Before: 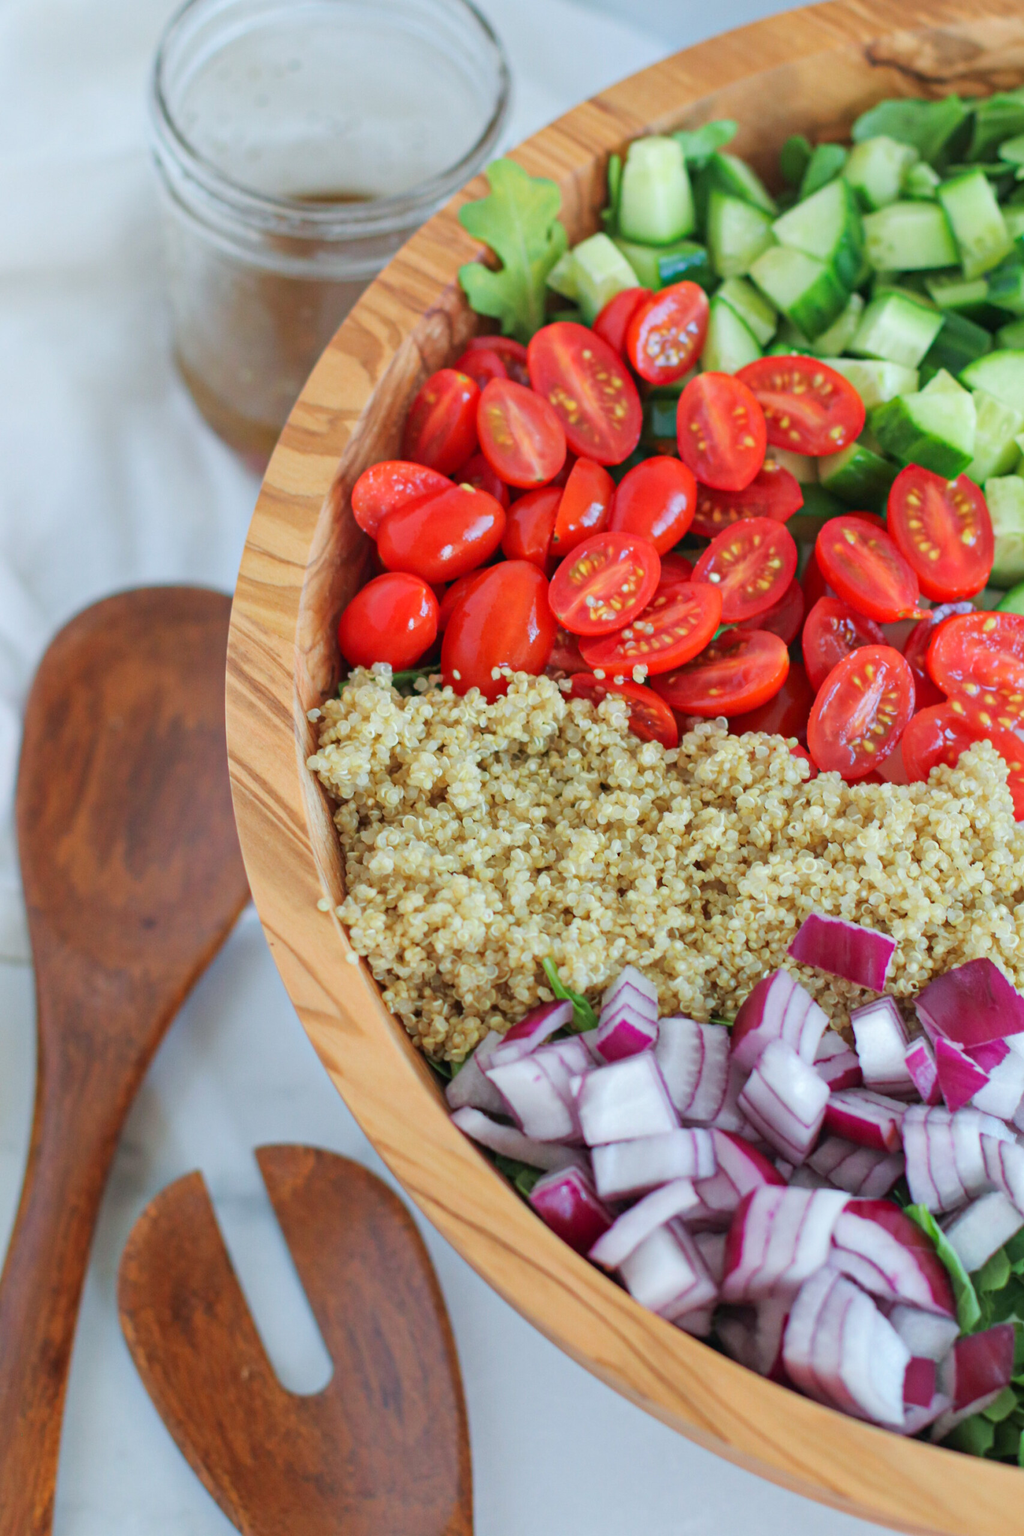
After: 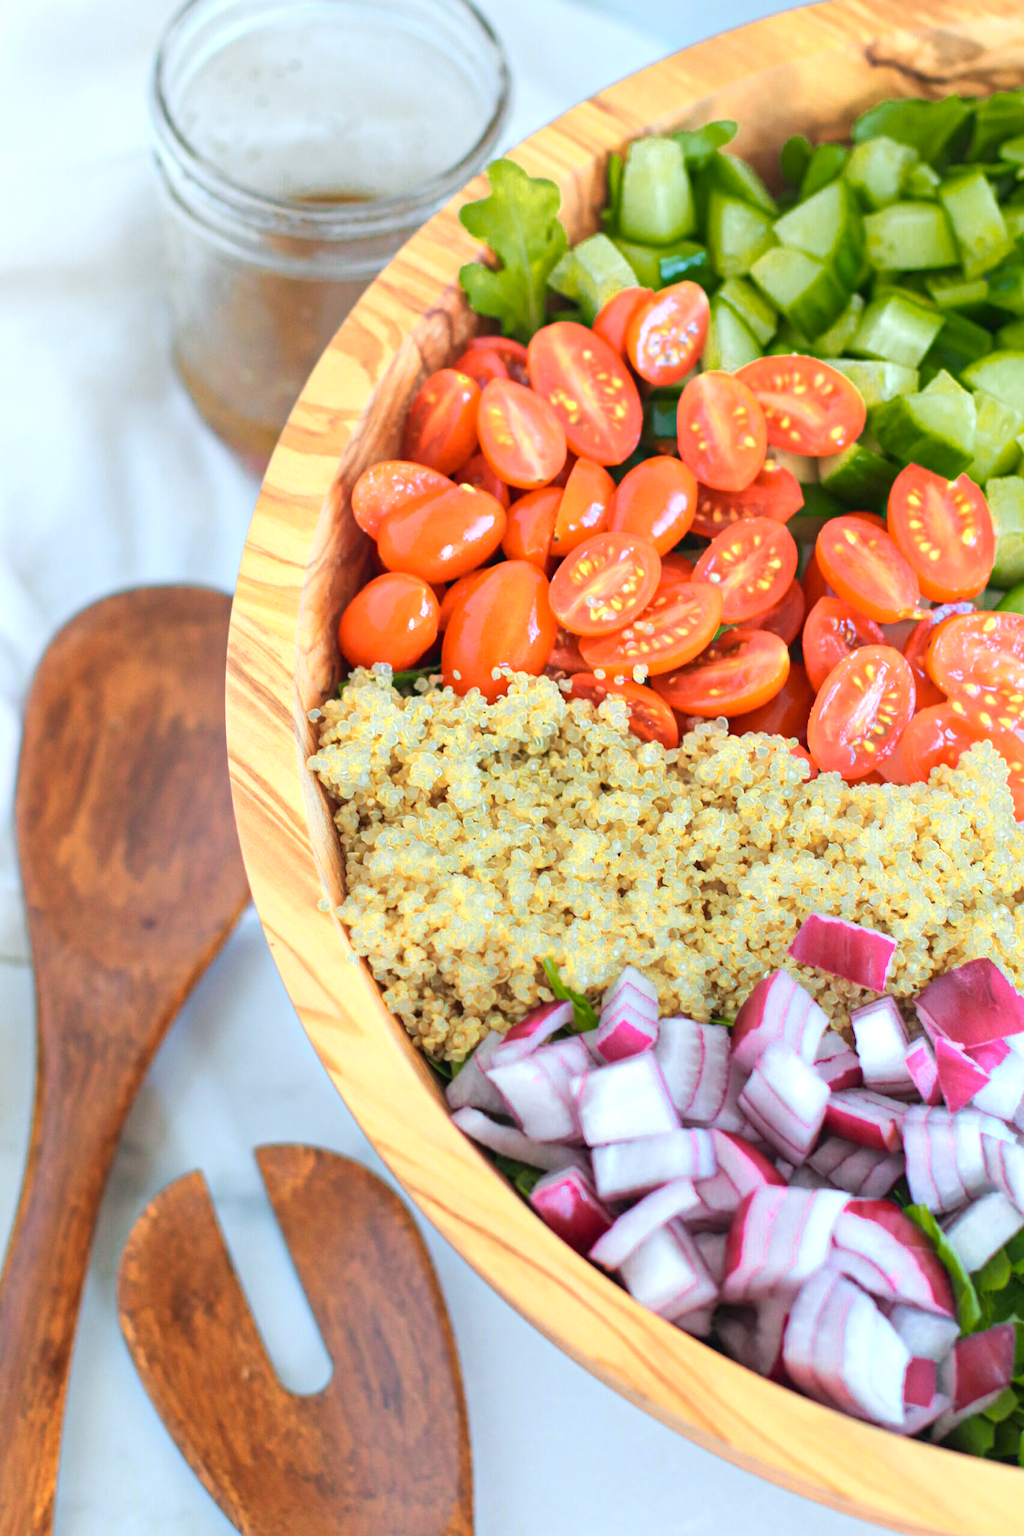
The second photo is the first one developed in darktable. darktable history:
color zones: curves: ch0 [(0.099, 0.624) (0.257, 0.596) (0.384, 0.376) (0.529, 0.492) (0.697, 0.564) (0.768, 0.532) (0.908, 0.644)]; ch1 [(0.112, 0.564) (0.254, 0.612) (0.432, 0.676) (0.592, 0.456) (0.743, 0.684) (0.888, 0.536)]; ch2 [(0.25, 0.5) (0.469, 0.36) (0.75, 0.5)]
exposure: exposure 0.402 EV, compensate exposure bias true, compensate highlight preservation false
